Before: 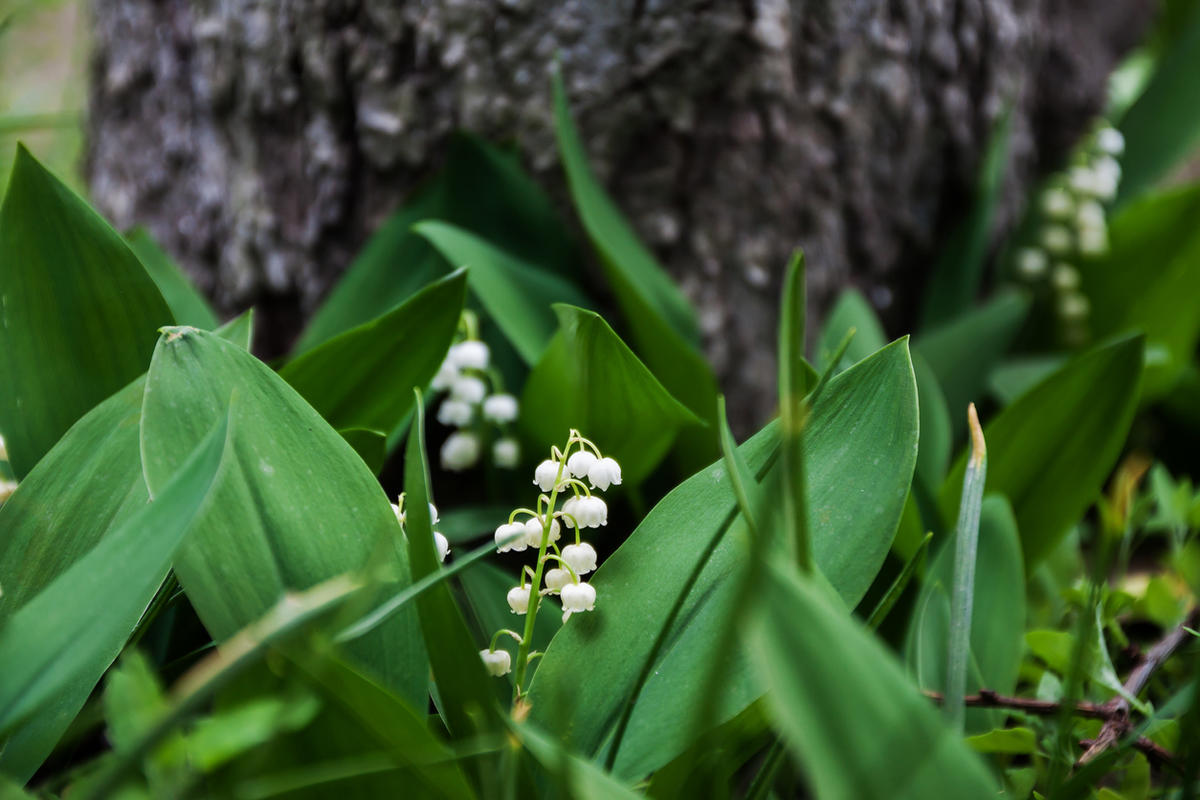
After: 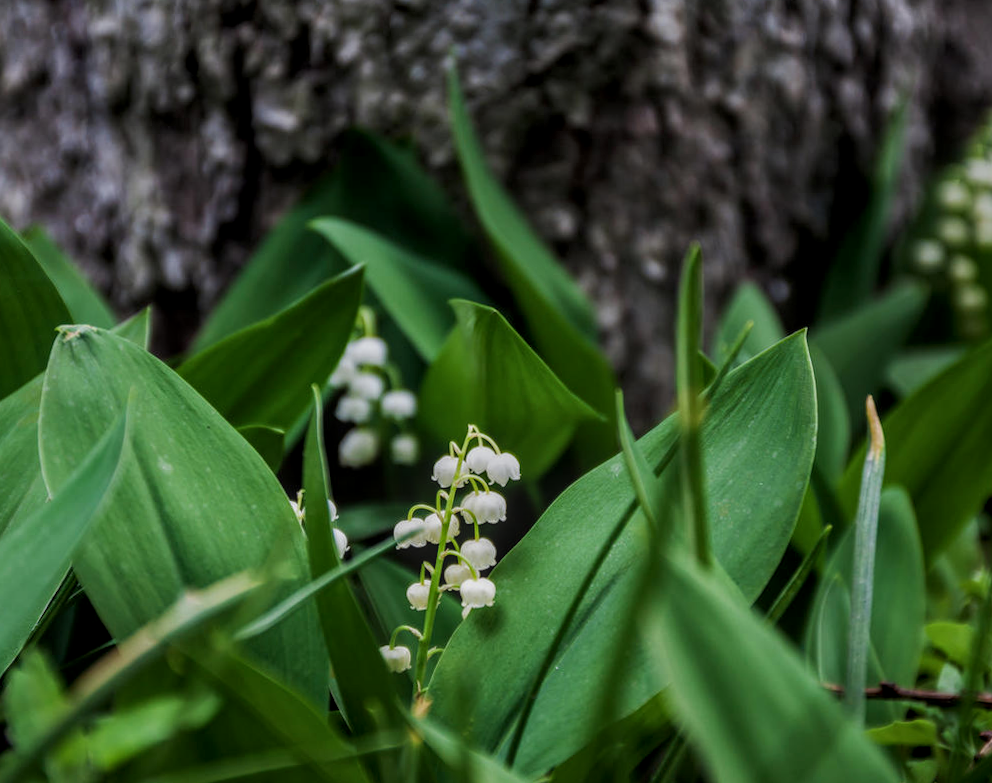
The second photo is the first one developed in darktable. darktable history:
crop: left 8.026%, right 7.374%
local contrast: highlights 0%, shadows 0%, detail 133%
rotate and perspective: rotation -0.45°, automatic cropping original format, crop left 0.008, crop right 0.992, crop top 0.012, crop bottom 0.988
exposure: exposure -0.293 EV, compensate highlight preservation false
